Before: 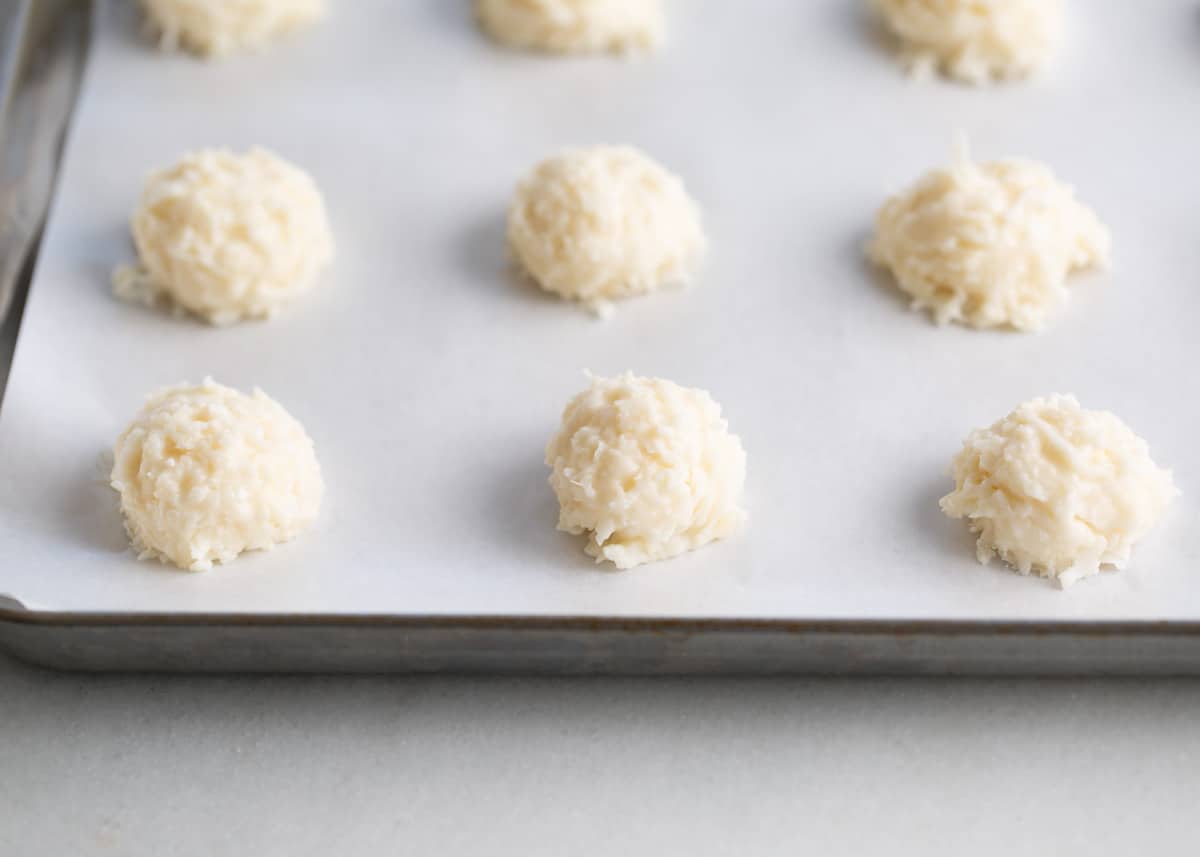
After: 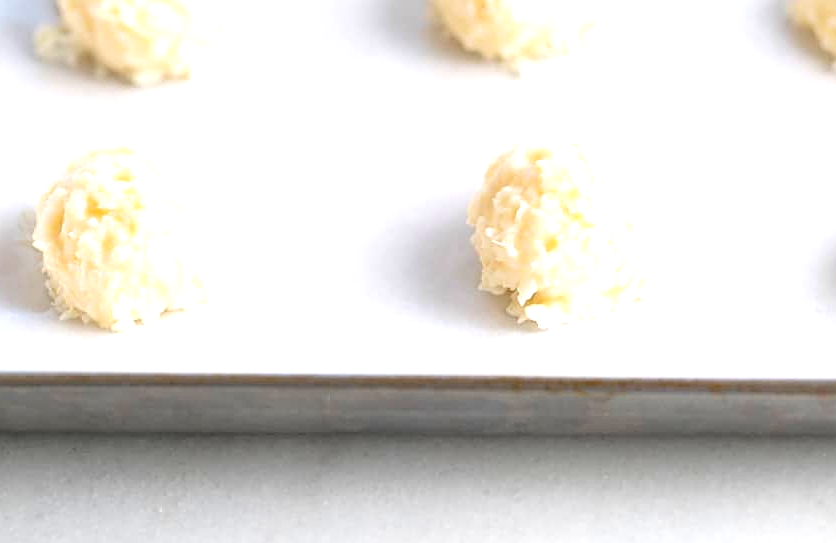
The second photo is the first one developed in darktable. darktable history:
crop: left 6.522%, top 28.05%, right 23.768%, bottom 8.558%
sharpen: on, module defaults
color balance rgb: perceptual saturation grading › global saturation 30.867%
exposure: black level correction 0, exposure 1.102 EV, compensate highlight preservation false
contrast brightness saturation: contrast -0.137, brightness 0.044, saturation -0.128
